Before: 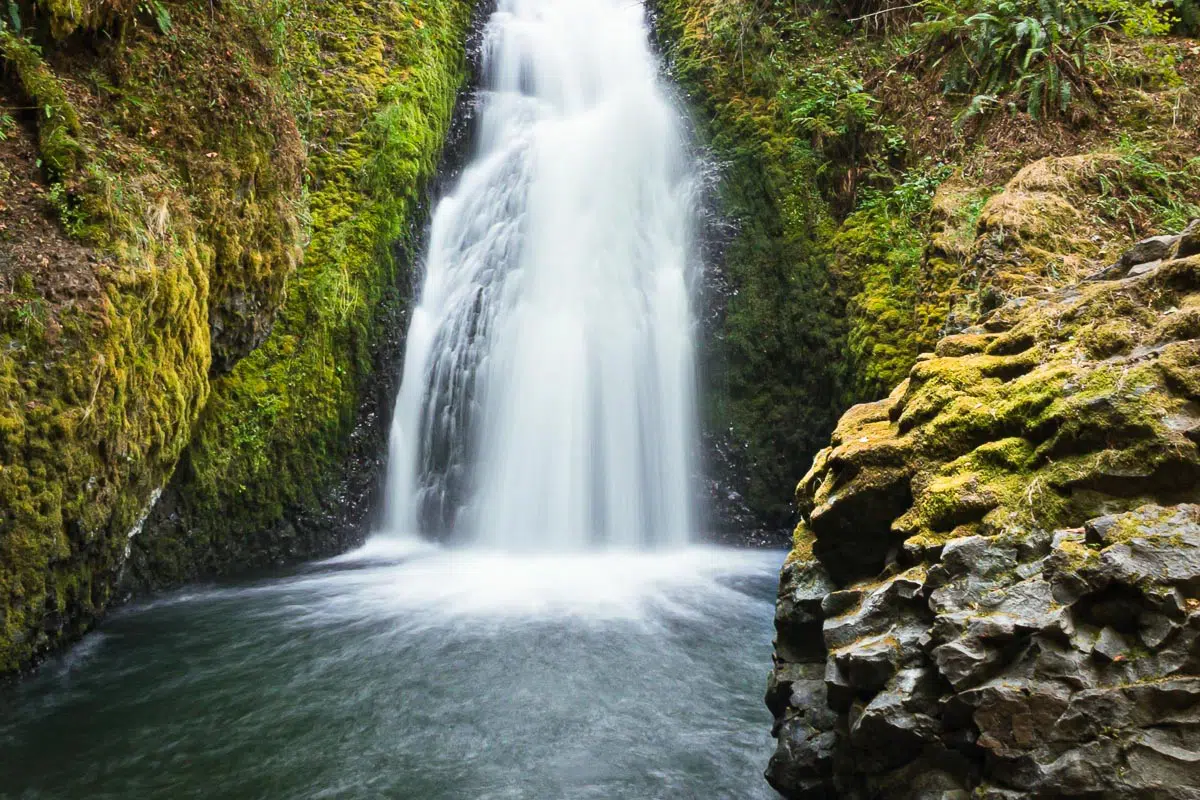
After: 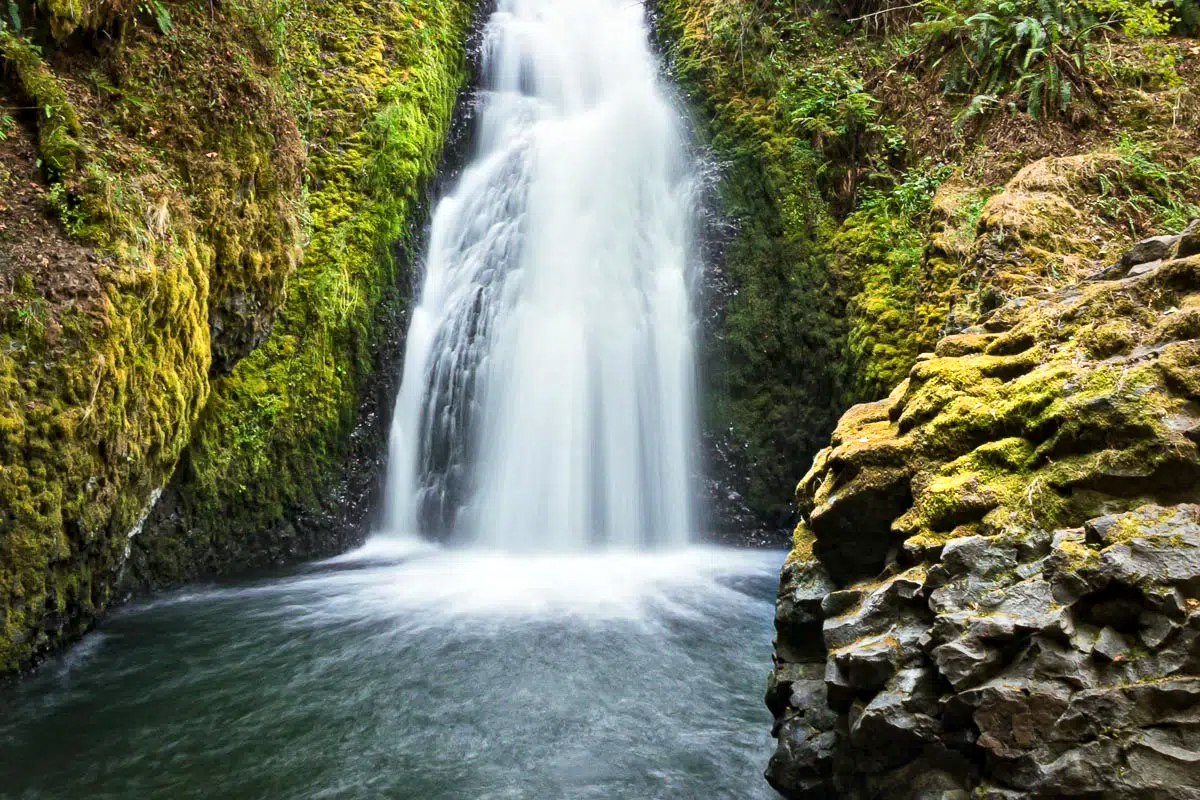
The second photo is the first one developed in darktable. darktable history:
local contrast: mode bilateral grid, contrast 31, coarseness 26, midtone range 0.2
color zones: curves: ch0 [(0, 0.48) (0.209, 0.398) (0.305, 0.332) (0.429, 0.493) (0.571, 0.5) (0.714, 0.5) (0.857, 0.5) (1, 0.48)]; ch1 [(0, 0.736) (0.143, 0.625) (0.225, 0.371) (0.429, 0.256) (0.571, 0.241) (0.714, 0.213) (0.857, 0.48) (1, 0.736)]; ch2 [(0, 0.448) (0.143, 0.498) (0.286, 0.5) (0.429, 0.5) (0.571, 0.5) (0.714, 0.5) (0.857, 0.5) (1, 0.448)], mix -124.03%
